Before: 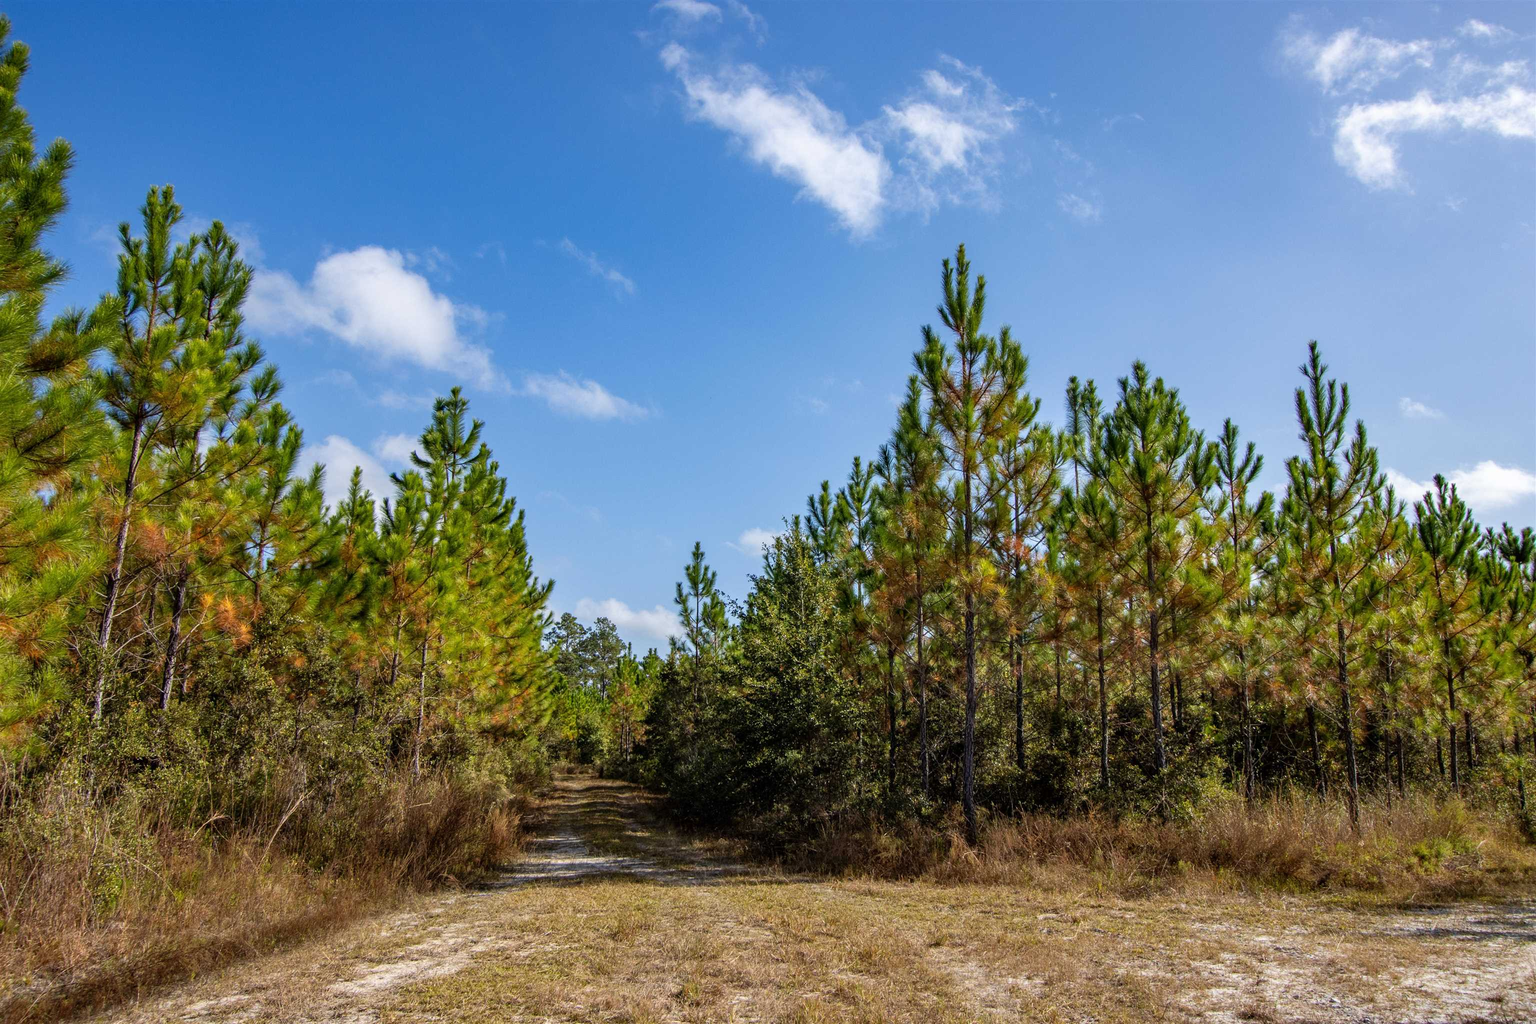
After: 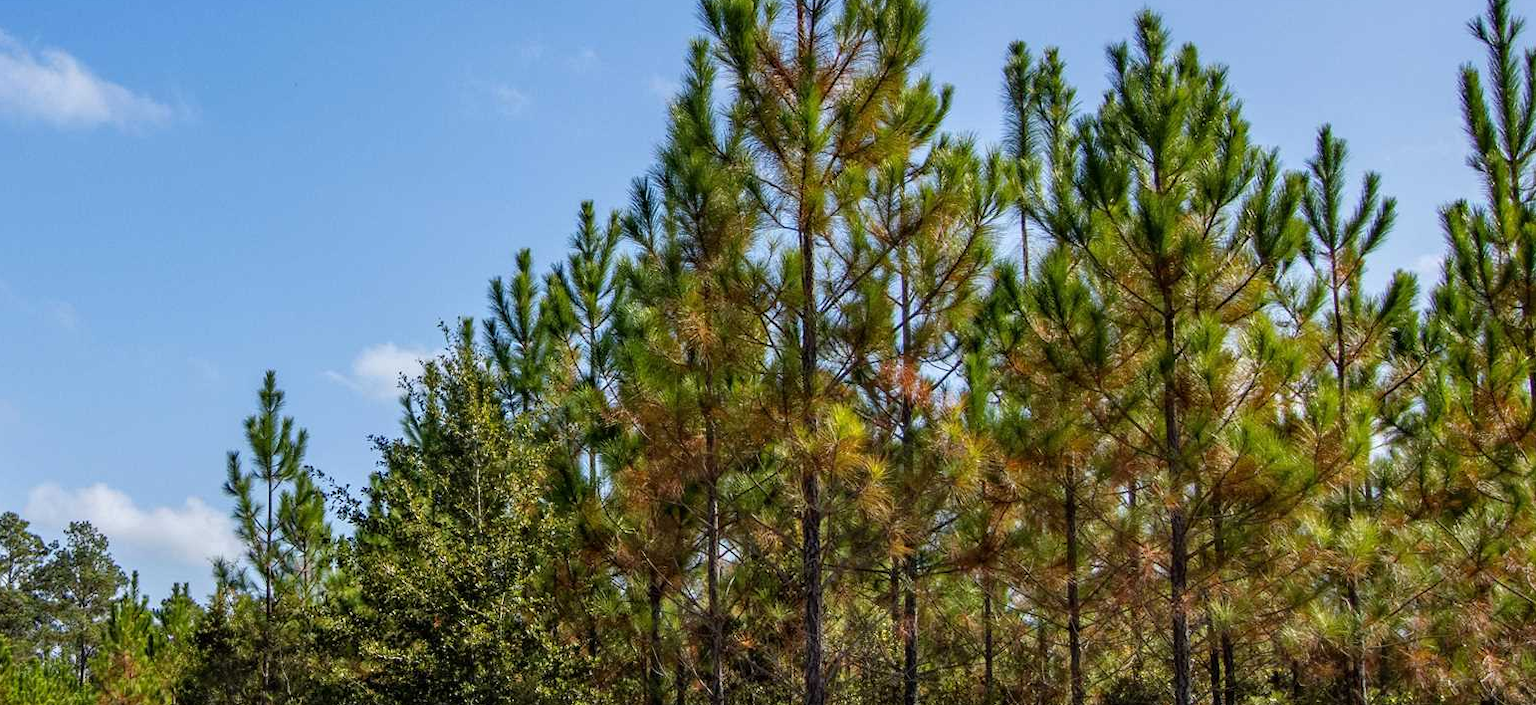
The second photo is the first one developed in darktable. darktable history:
crop: left 36.607%, top 34.735%, right 13.146%, bottom 30.611%
tone equalizer: on, module defaults
